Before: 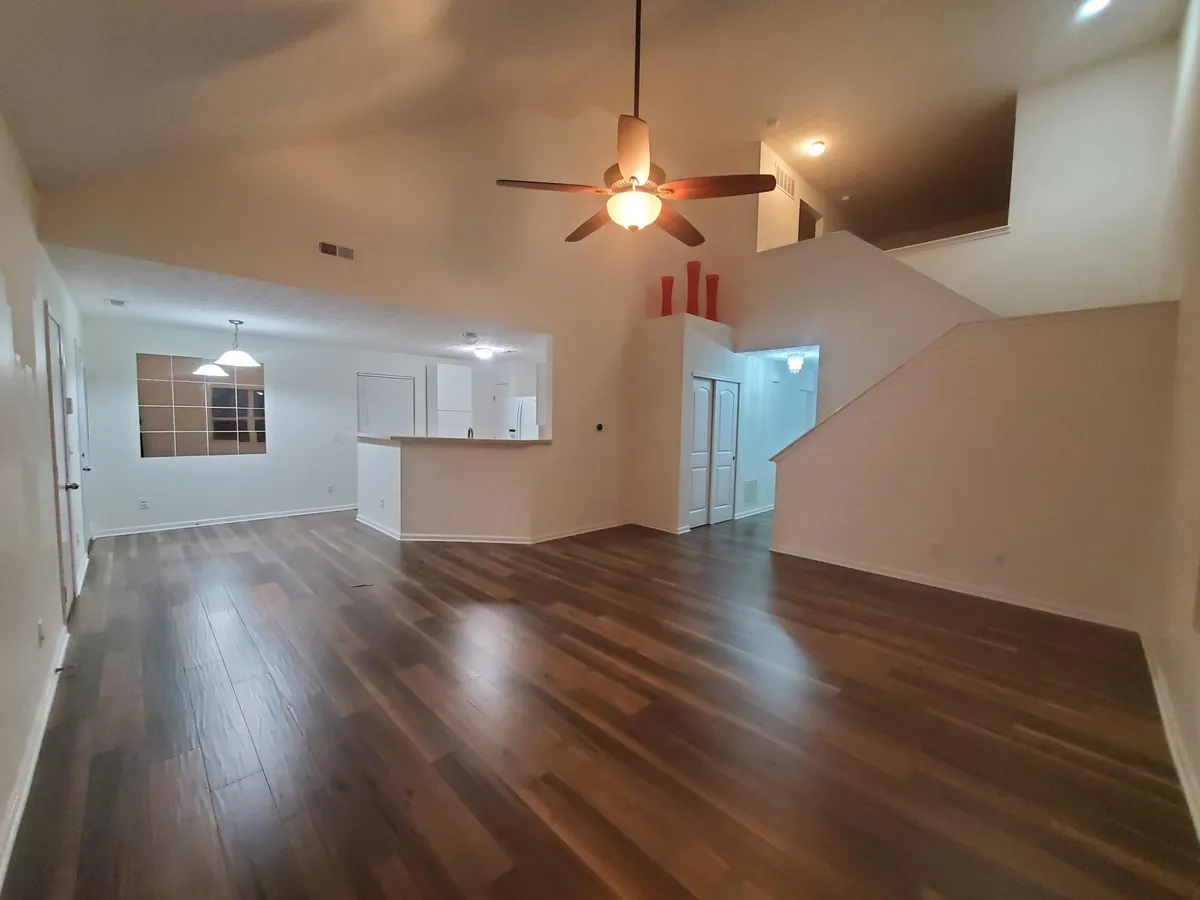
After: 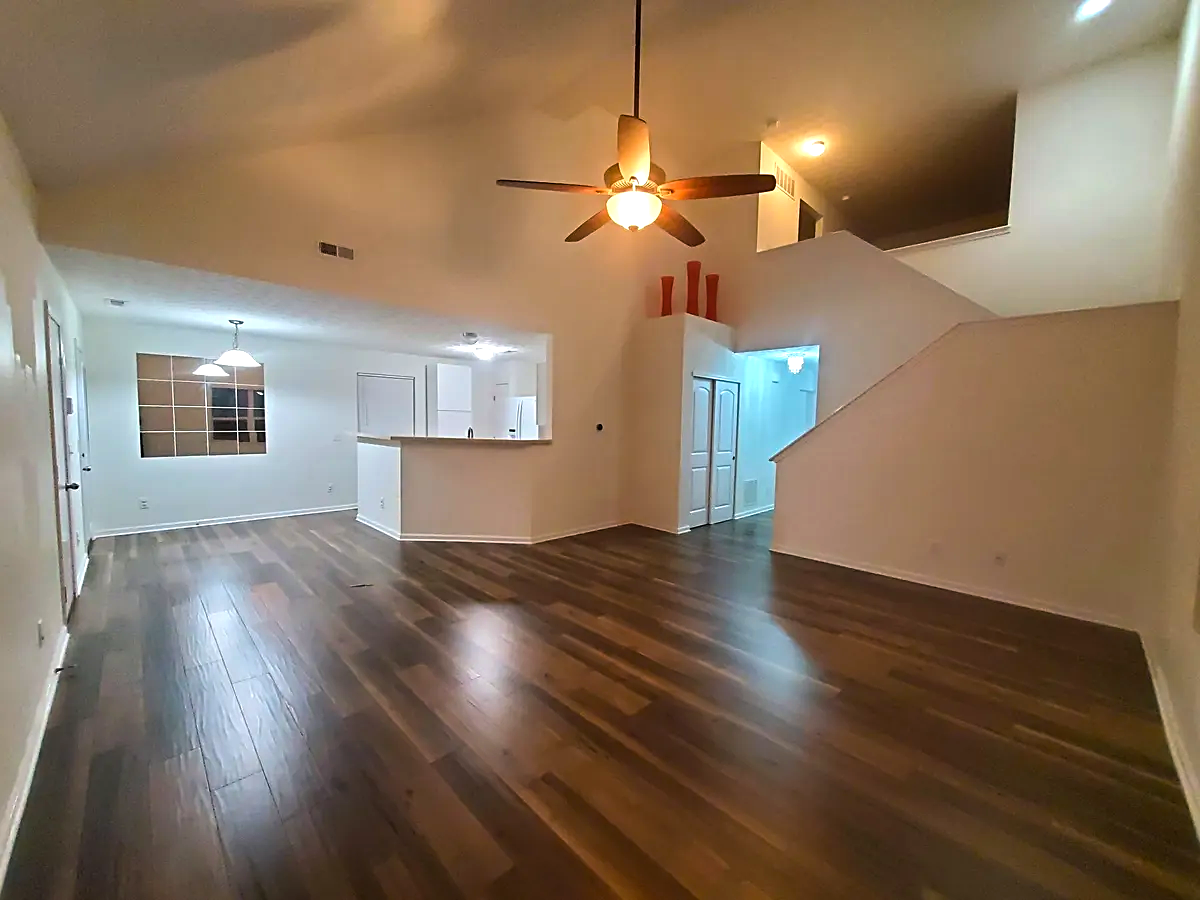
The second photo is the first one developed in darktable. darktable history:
color balance rgb: shadows lift › chroma 2.018%, shadows lift › hue 219.62°, power › luminance -8.971%, linear chroma grading › global chroma 15.052%, perceptual saturation grading › global saturation 0.974%, perceptual brilliance grading › global brilliance 11.876%, global vibrance 26.485%, contrast 6.982%
sharpen: on, module defaults
